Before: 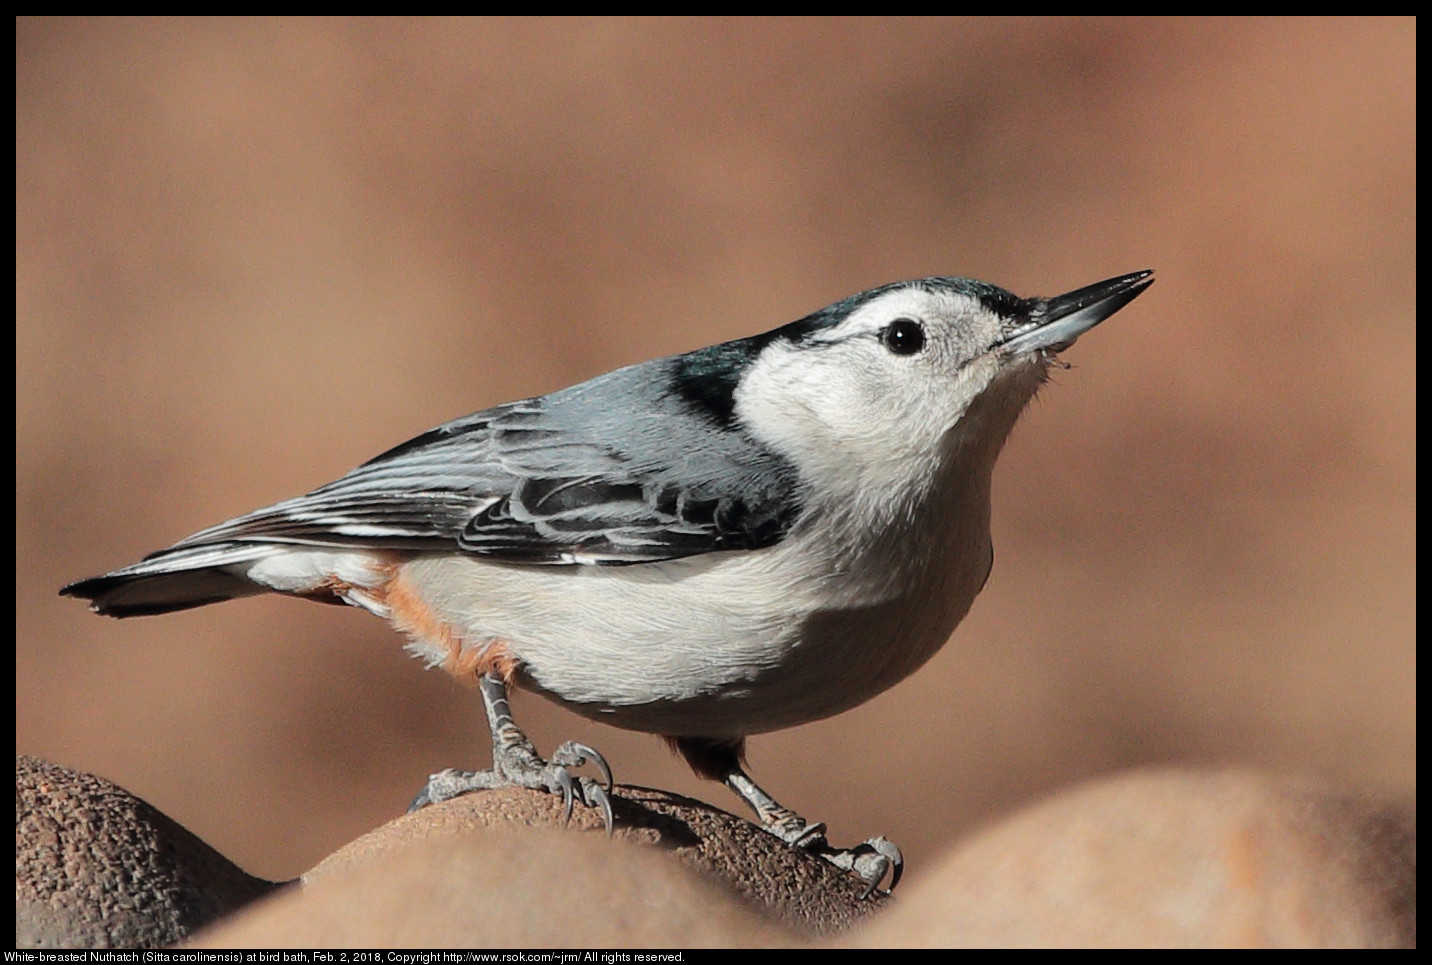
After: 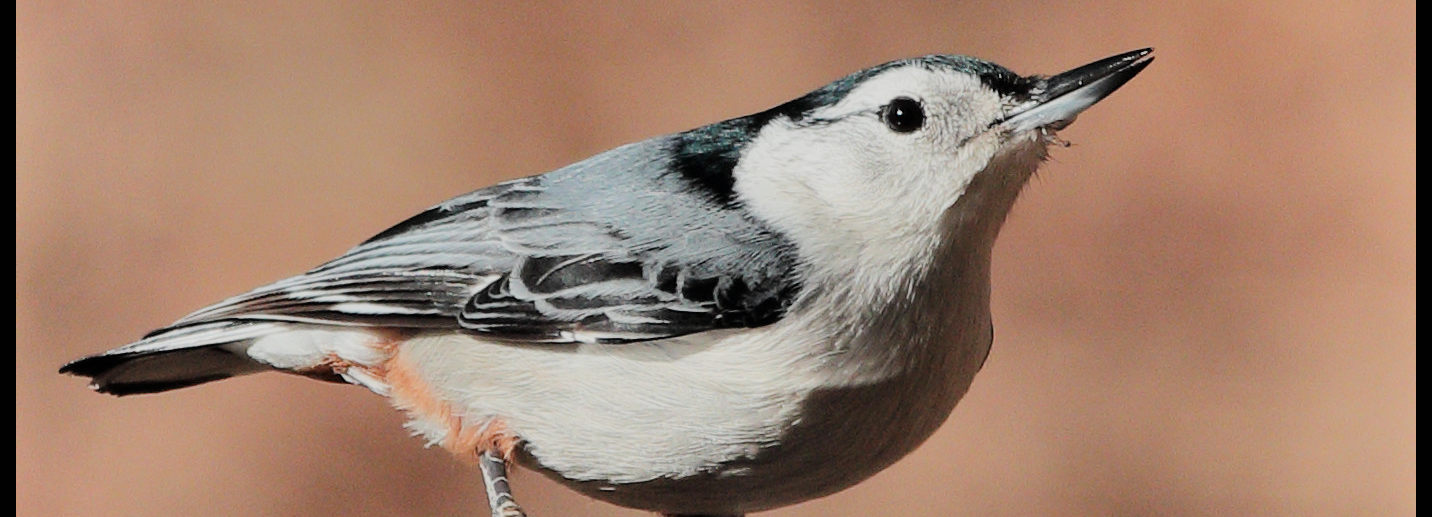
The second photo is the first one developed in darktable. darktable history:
exposure: black level correction 0, exposure 1.001 EV, compensate highlight preservation false
tone equalizer: on, module defaults
shadows and highlights: white point adjustment -3.65, highlights -63.46, soften with gaussian
crop and rotate: top 23.038%, bottom 23.294%
filmic rgb: black relative exposure -7.24 EV, white relative exposure 5.07 EV, hardness 3.21
